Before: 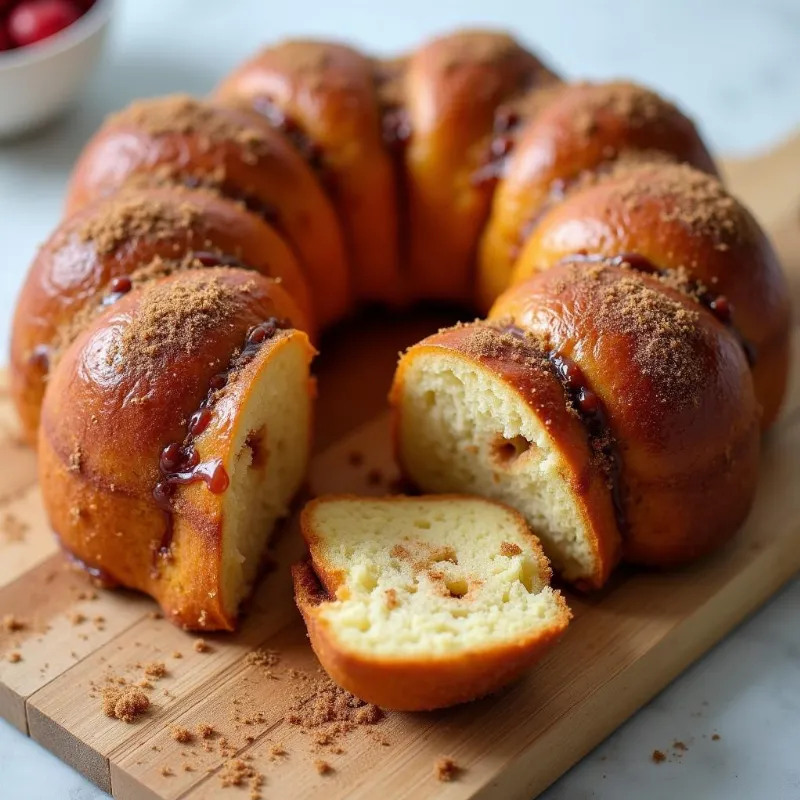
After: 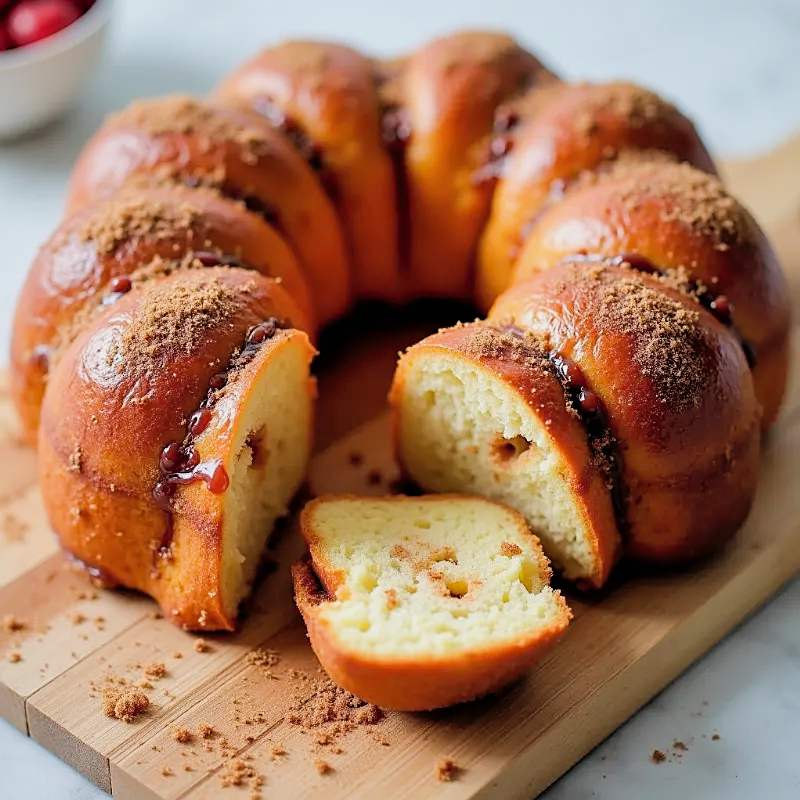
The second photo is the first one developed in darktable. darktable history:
sharpen: on, module defaults
exposure: black level correction 0, exposure 0.701 EV, compensate exposure bias true, compensate highlight preservation false
shadows and highlights: on, module defaults
filmic rgb: black relative exposure -5.07 EV, white relative exposure 3.99 EV, hardness 2.88, contrast 1.186, highlights saturation mix -30.45%
